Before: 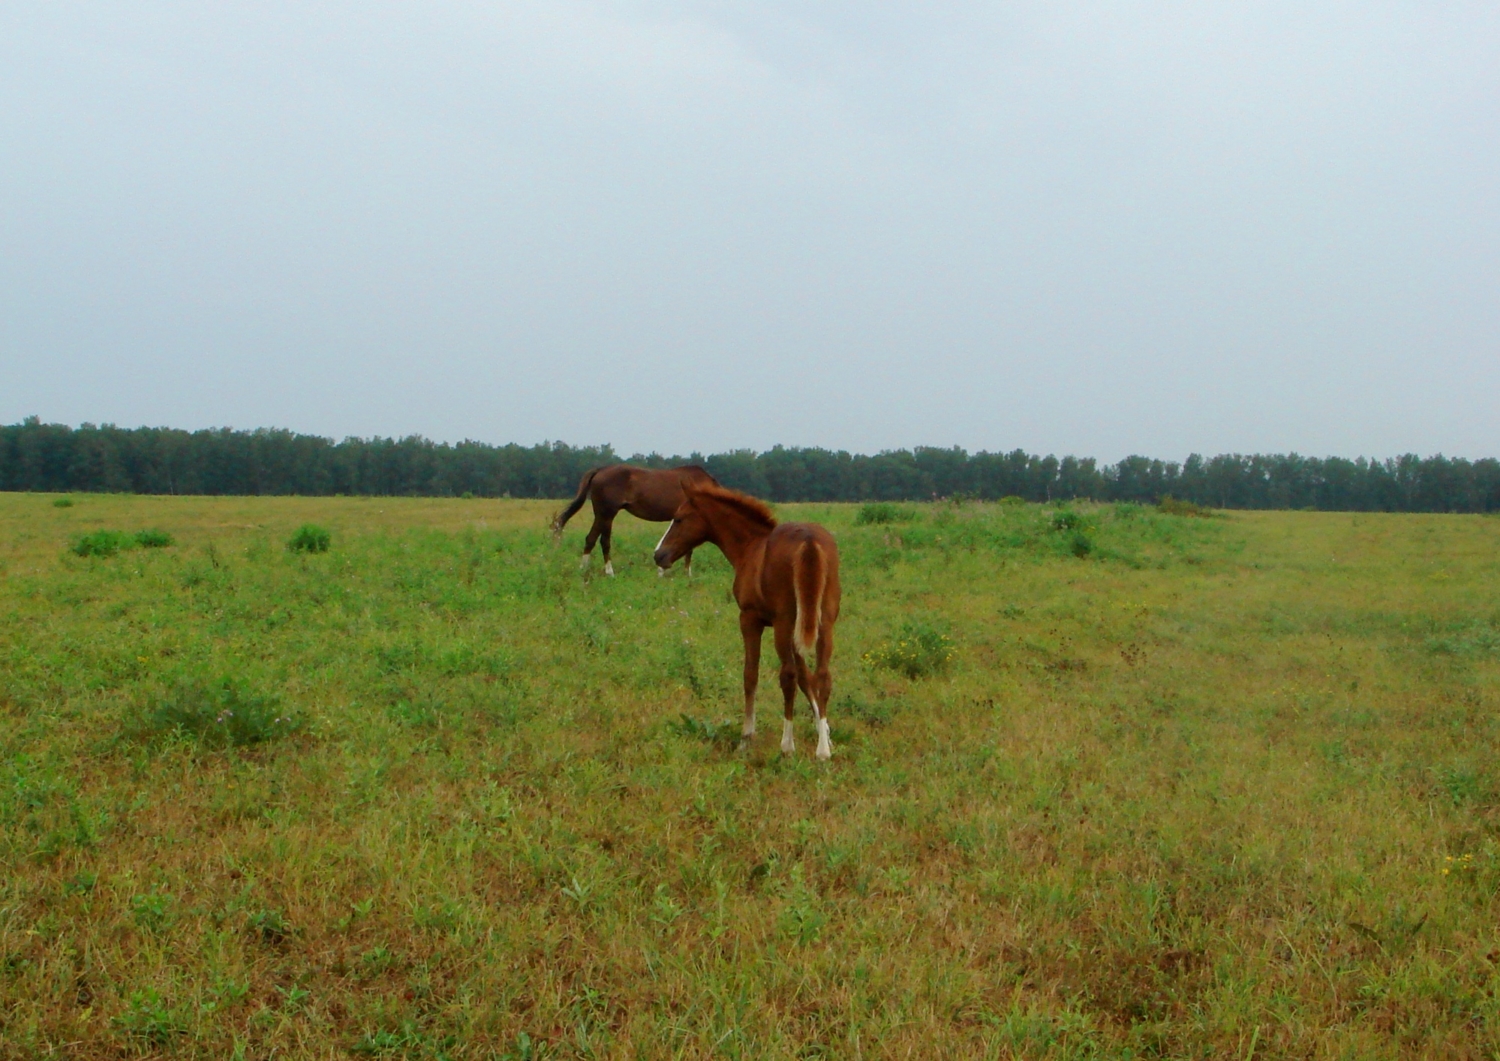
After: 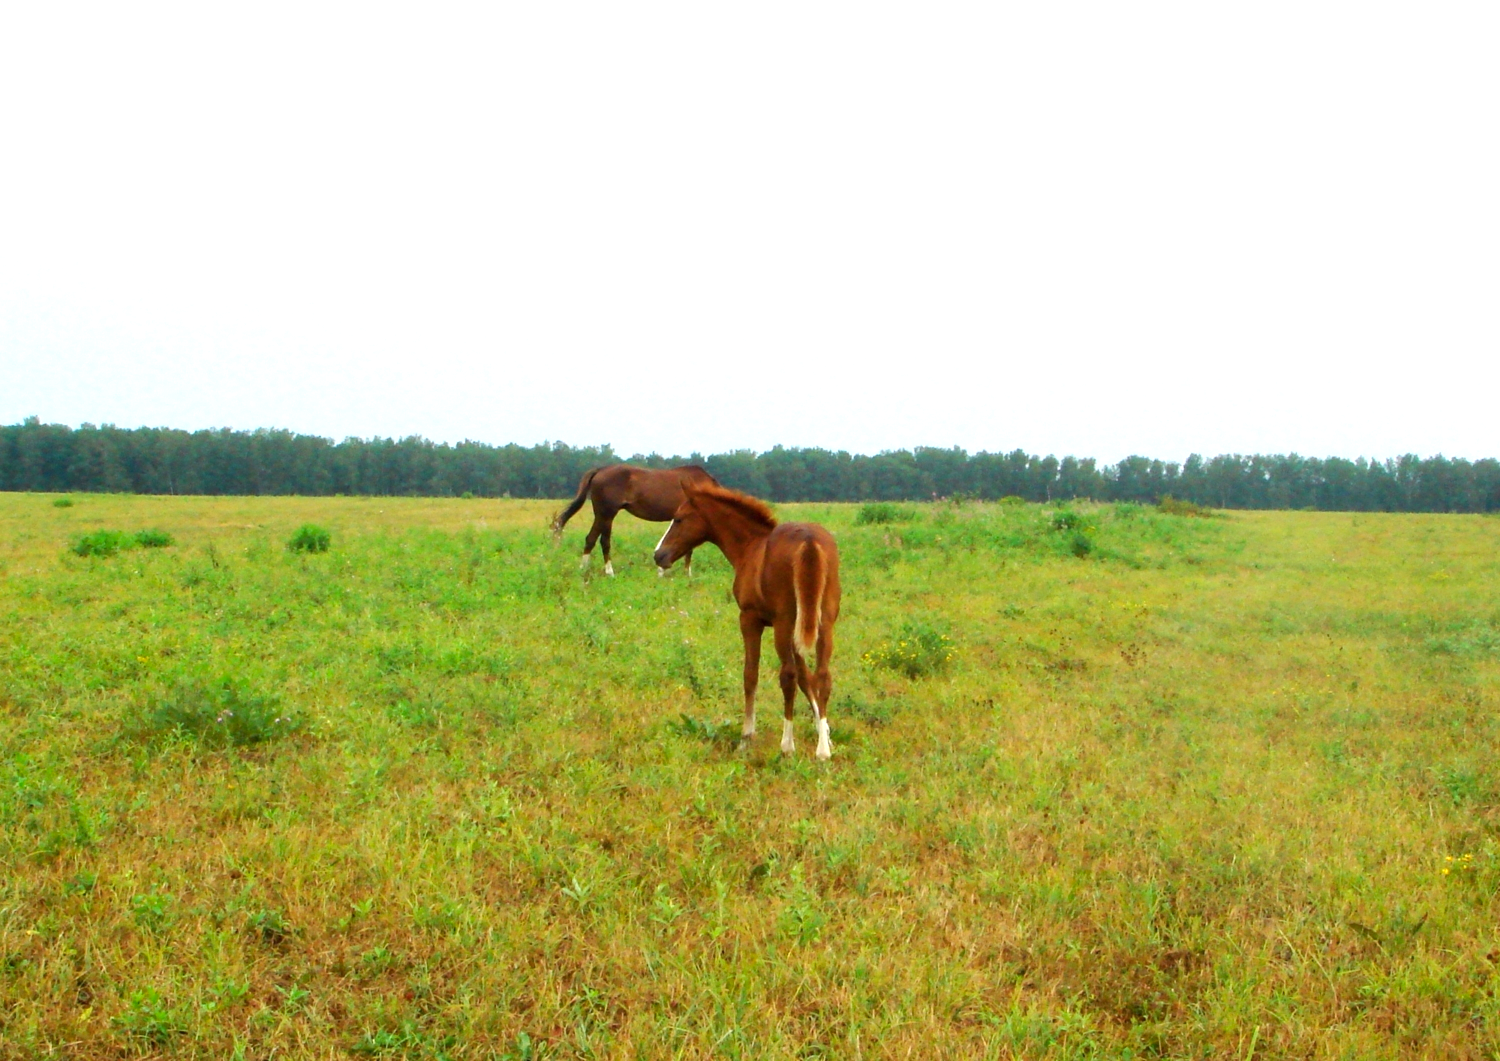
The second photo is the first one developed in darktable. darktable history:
exposure: exposure 1.15 EV, compensate highlight preservation false
color balance rgb: perceptual saturation grading › global saturation 0.099%, global vibrance 20%
